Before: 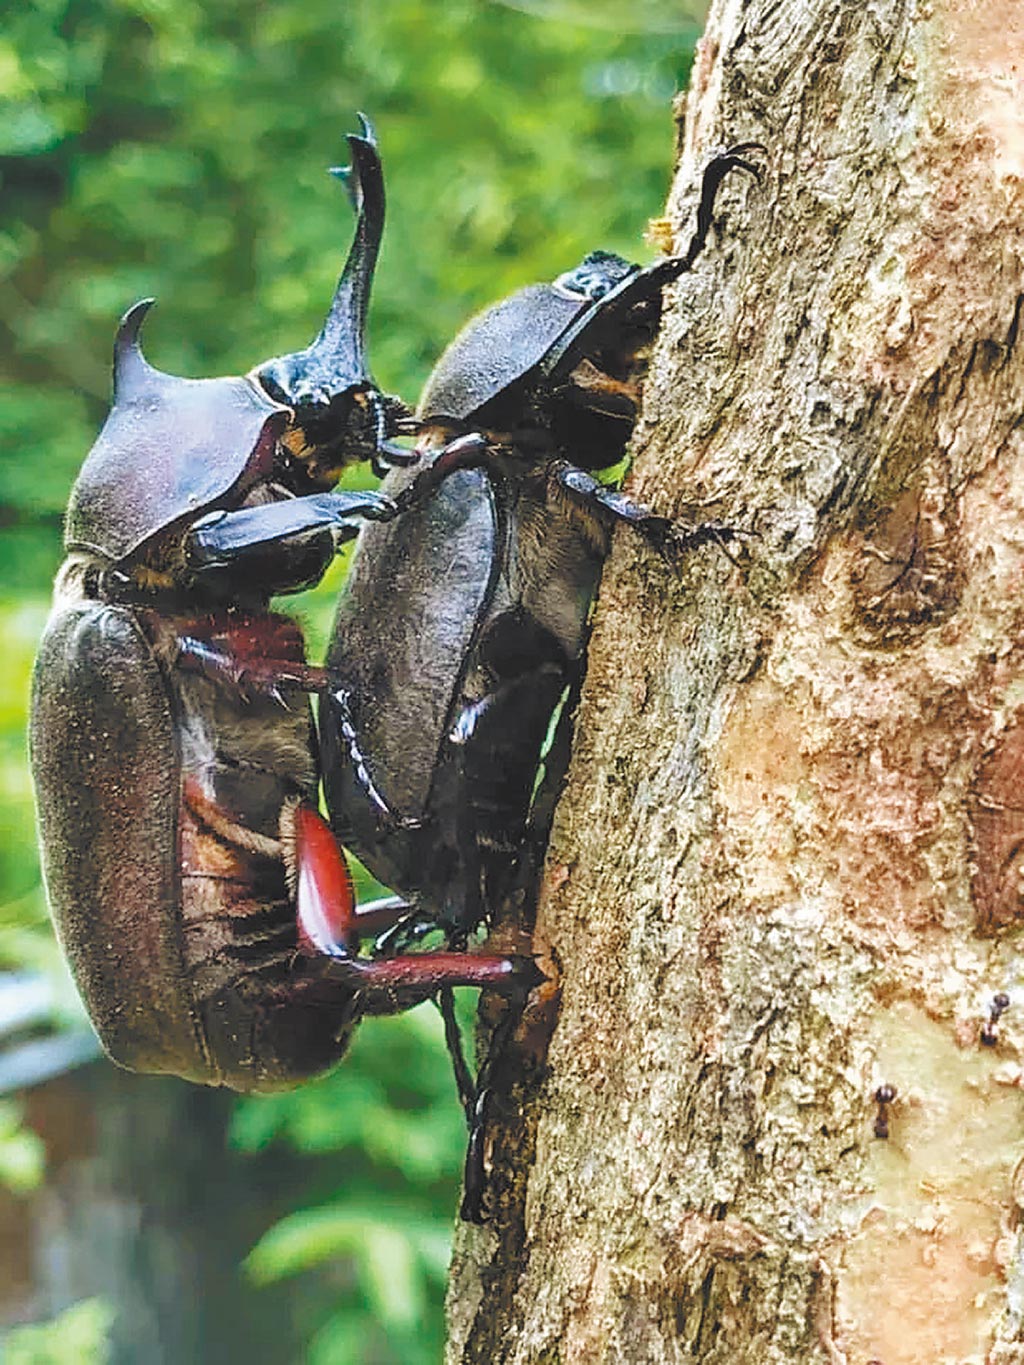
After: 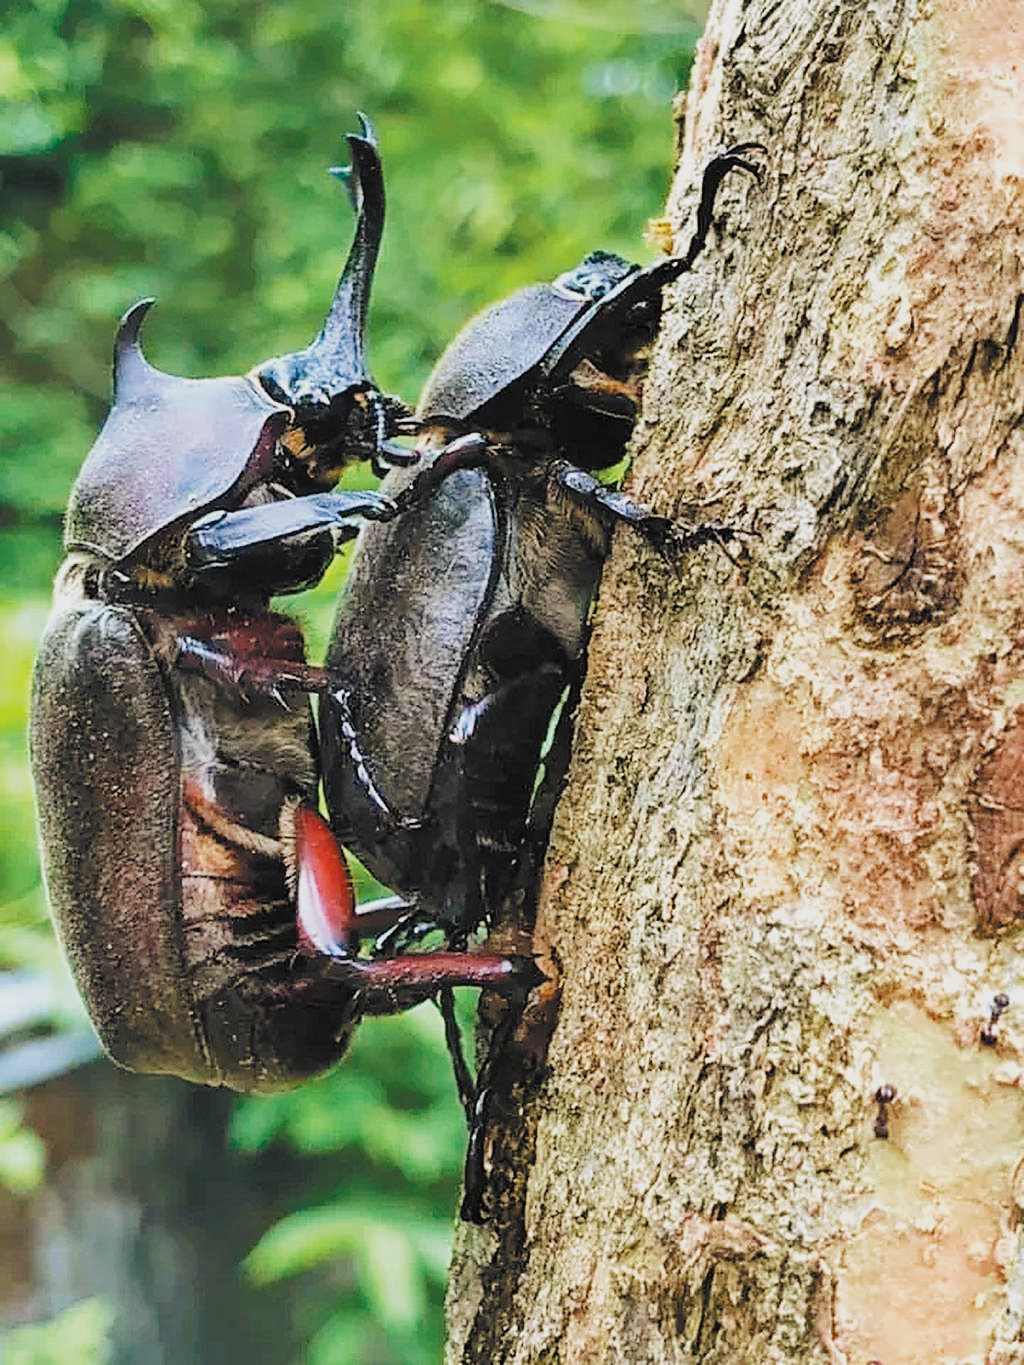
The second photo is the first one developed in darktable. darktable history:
filmic rgb: hardness 4.17
tone equalizer: -8 EV -0.417 EV, -7 EV -0.389 EV, -6 EV -0.333 EV, -5 EV -0.222 EV, -3 EV 0.222 EV, -2 EV 0.333 EV, -1 EV 0.389 EV, +0 EV 0.417 EV, edges refinement/feathering 500, mask exposure compensation -1.57 EV, preserve details no
white balance: emerald 1
